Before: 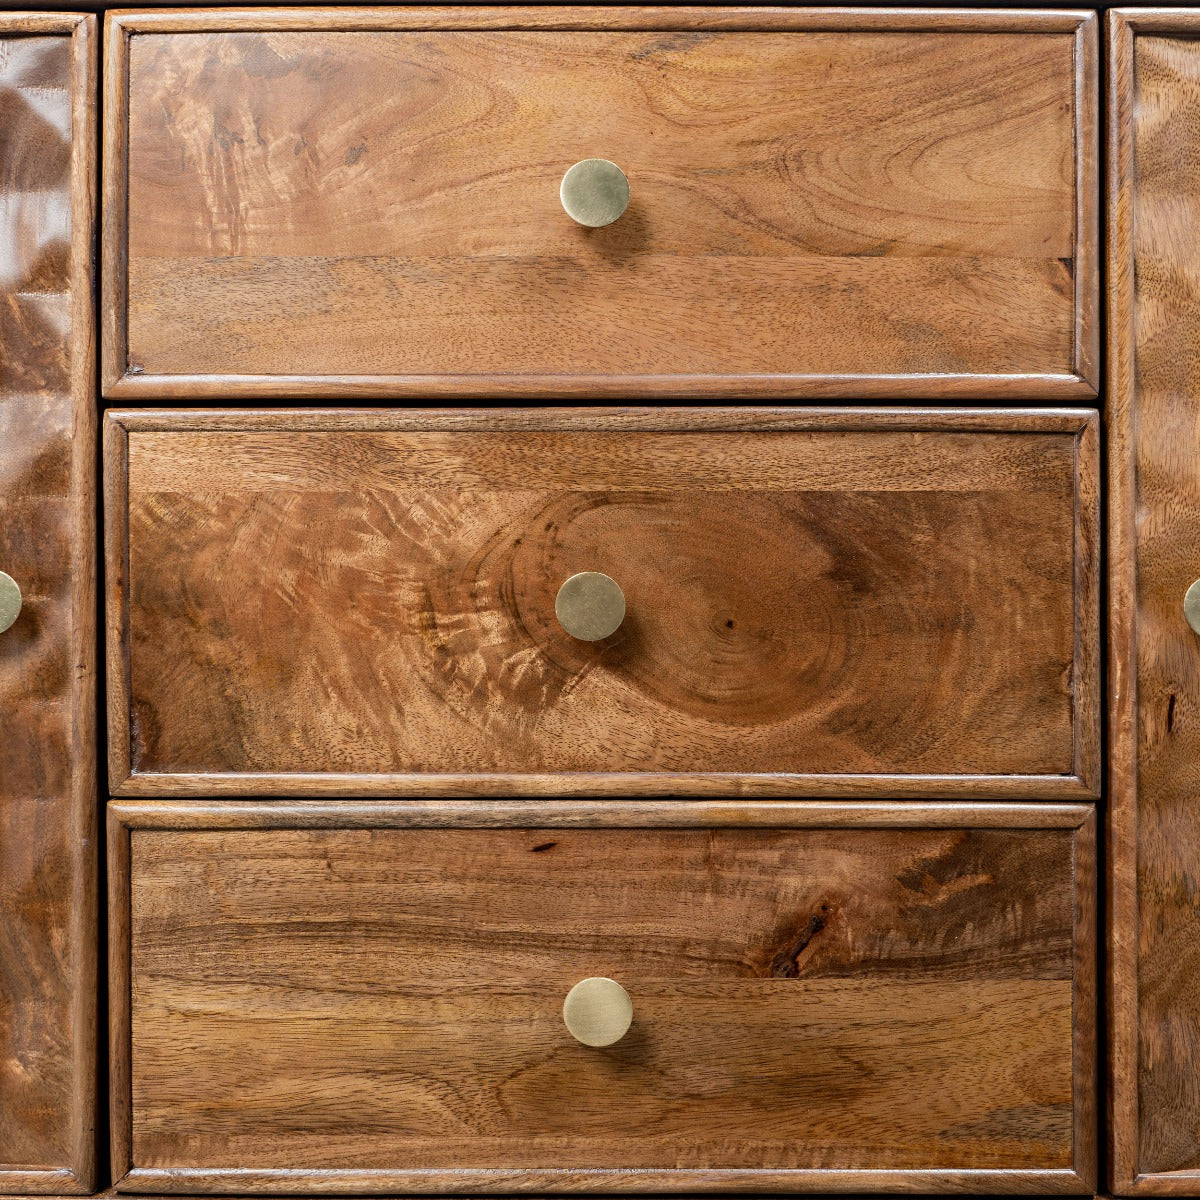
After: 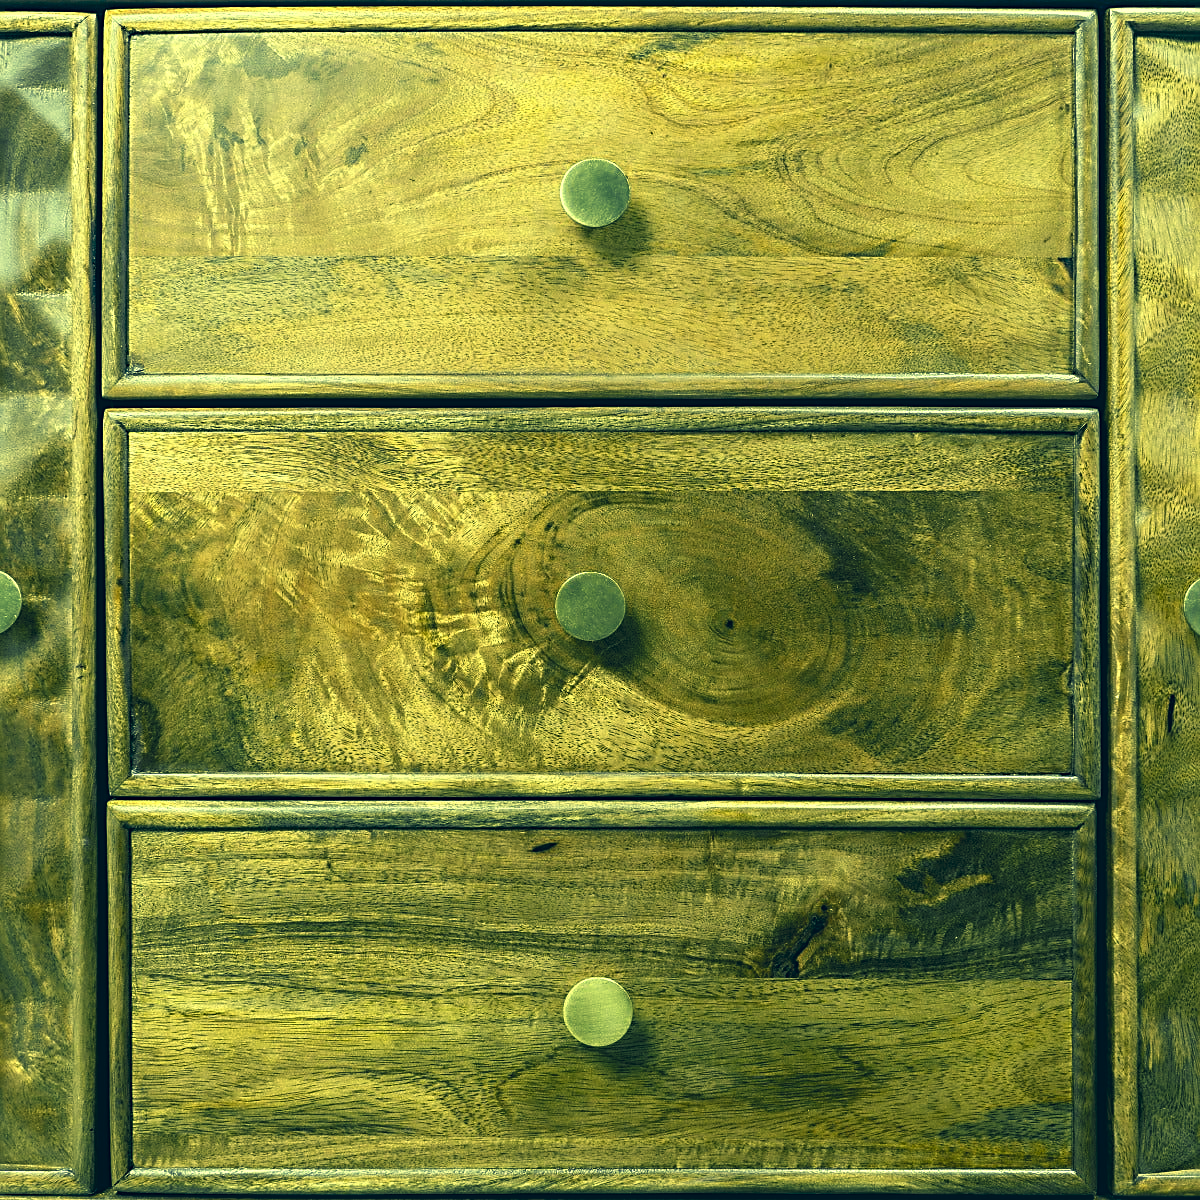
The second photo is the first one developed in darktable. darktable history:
color zones: curves: ch0 [(0, 0.485) (0.178, 0.476) (0.261, 0.623) (0.411, 0.403) (0.708, 0.603) (0.934, 0.412)]; ch1 [(0.003, 0.485) (0.149, 0.496) (0.229, 0.584) (0.326, 0.551) (0.484, 0.262) (0.757, 0.643)]
sharpen: on, module defaults
color correction: highlights a* -15.39, highlights b* 39.6, shadows a* -39.82, shadows b* -25.46
tone equalizer: -7 EV 0.119 EV, edges refinement/feathering 500, mask exposure compensation -1.57 EV, preserve details guided filter
